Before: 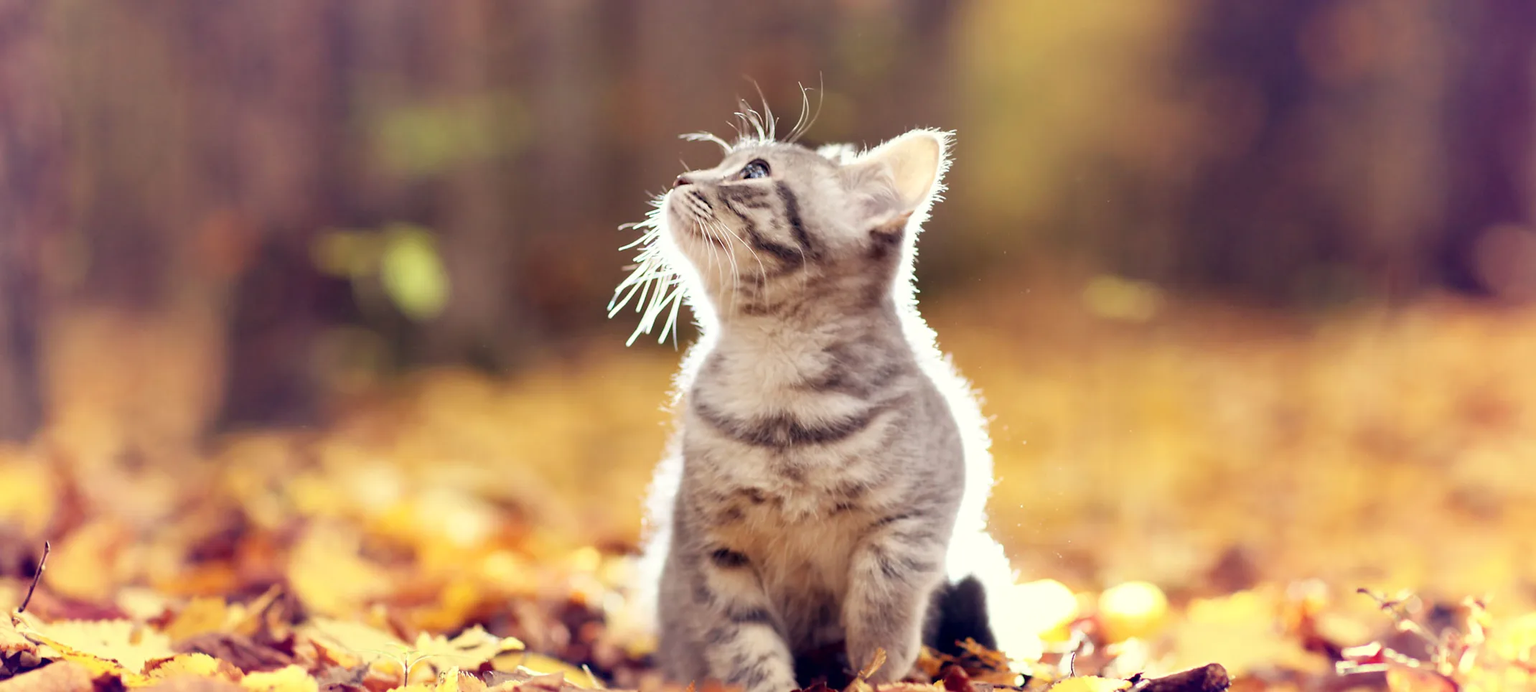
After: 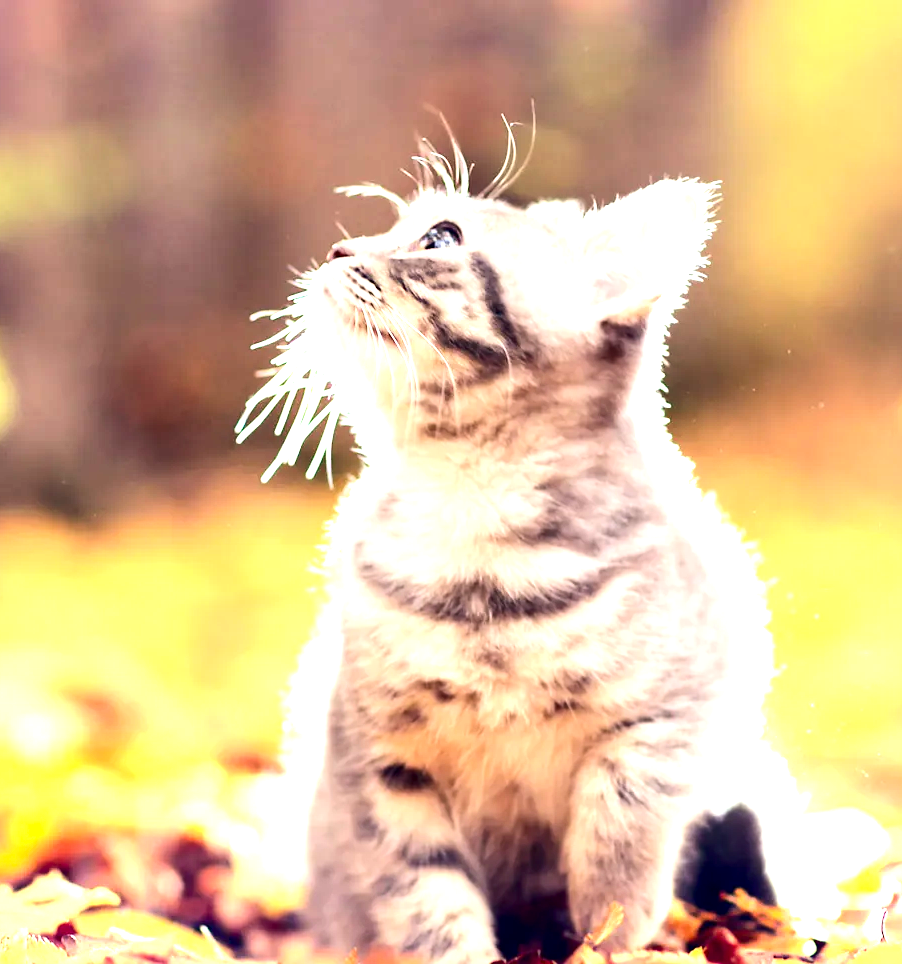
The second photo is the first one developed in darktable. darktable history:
exposure: black level correction 0.001, exposure 1 EV, compensate highlight preservation false
crop: left 28.583%, right 29.231%
tone equalizer: -8 EV -0.417 EV, -7 EV -0.389 EV, -6 EV -0.333 EV, -5 EV -0.222 EV, -3 EV 0.222 EV, -2 EV 0.333 EV, -1 EV 0.389 EV, +0 EV 0.417 EV, edges refinement/feathering 500, mask exposure compensation -1.57 EV, preserve details no
contrast brightness saturation: contrast 0.15, brightness -0.01, saturation 0.1
